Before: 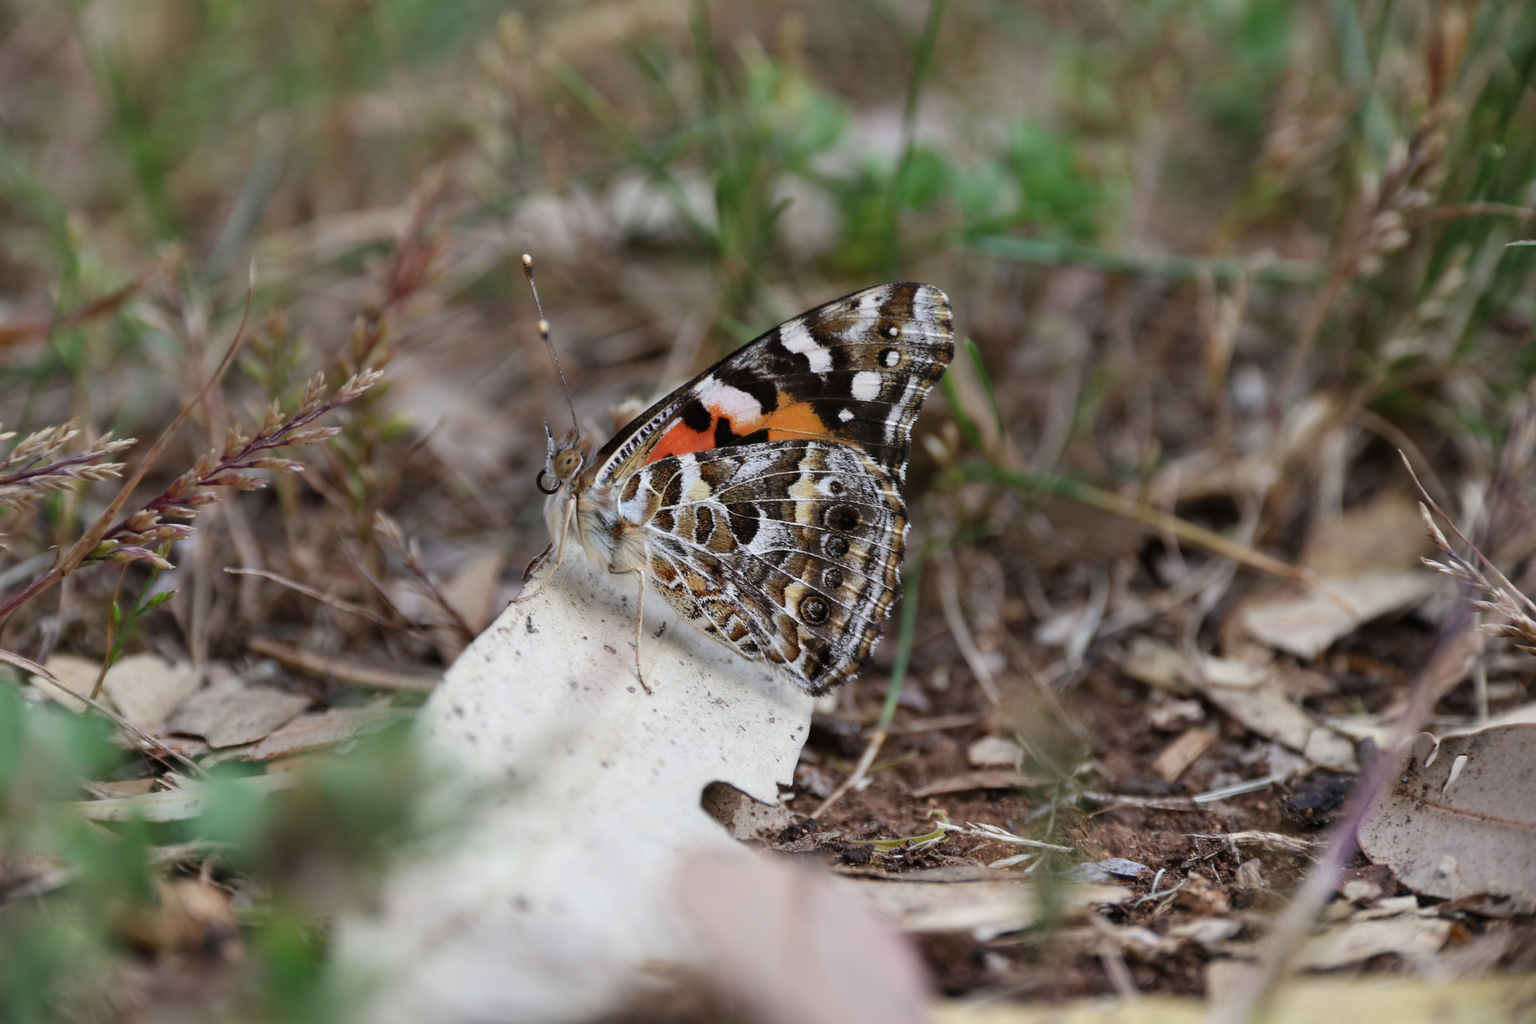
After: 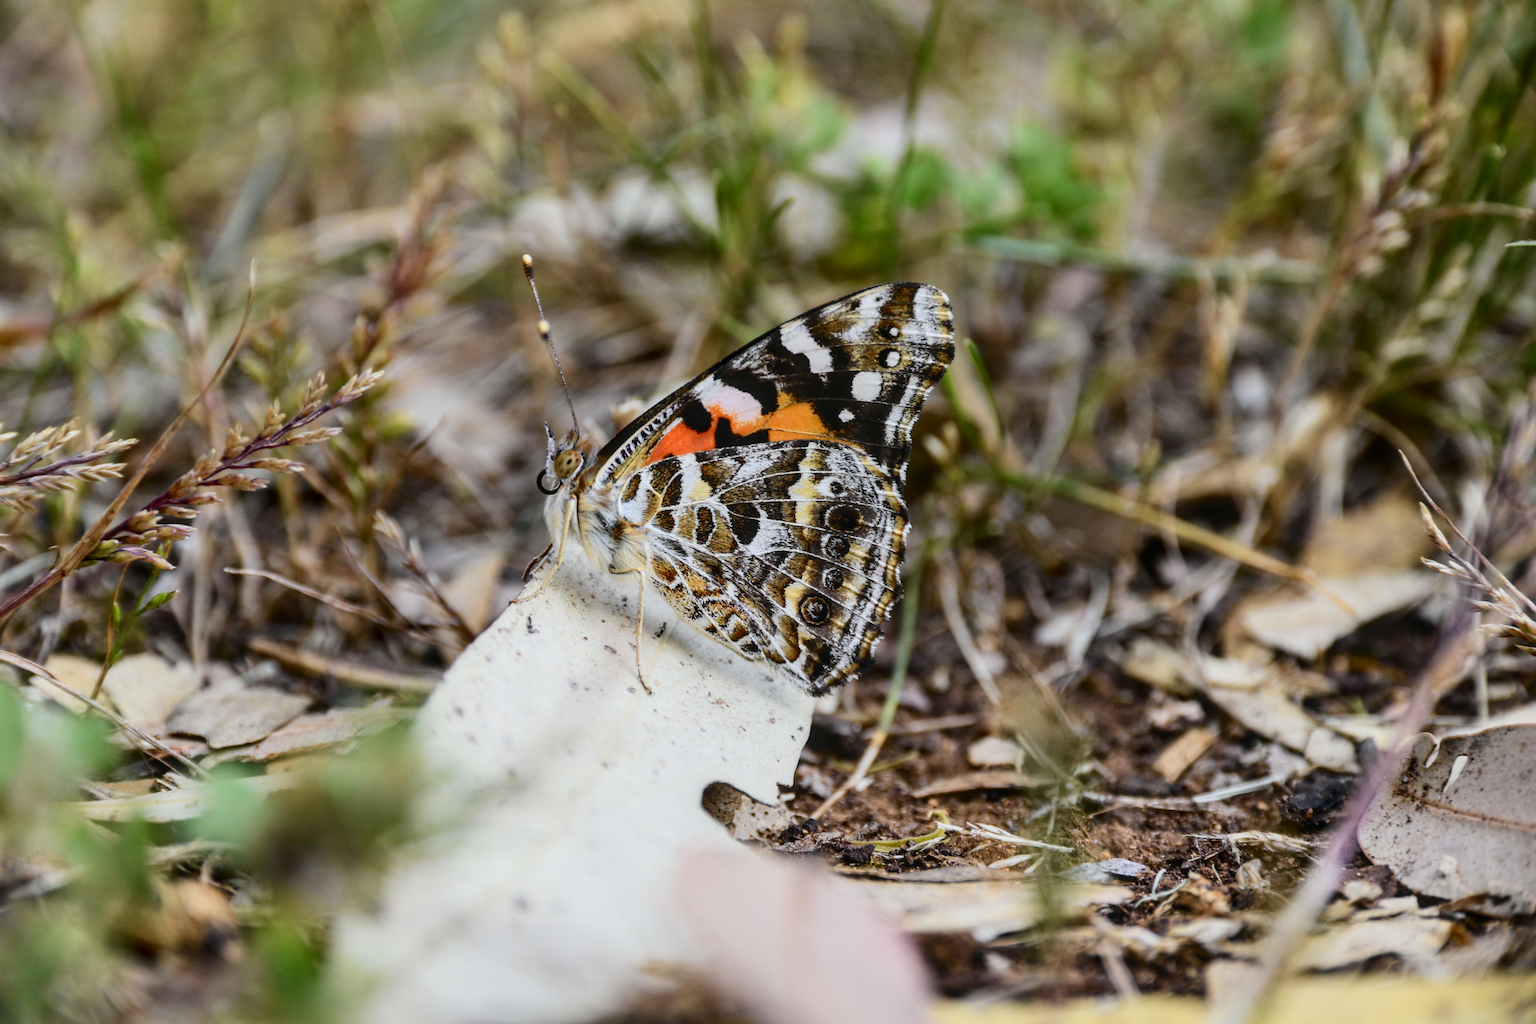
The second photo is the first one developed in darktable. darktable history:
local contrast: on, module defaults
tone curve: curves: ch0 [(0, 0.03) (0.113, 0.087) (0.207, 0.184) (0.515, 0.612) (0.712, 0.793) (1, 0.946)]; ch1 [(0, 0) (0.172, 0.123) (0.317, 0.279) (0.407, 0.401) (0.476, 0.482) (0.505, 0.499) (0.534, 0.534) (0.632, 0.645) (0.726, 0.745) (1, 1)]; ch2 [(0, 0) (0.411, 0.424) (0.505, 0.505) (0.521, 0.524) (0.541, 0.569) (0.65, 0.699) (1, 1)], color space Lab, independent channels, preserve colors none
